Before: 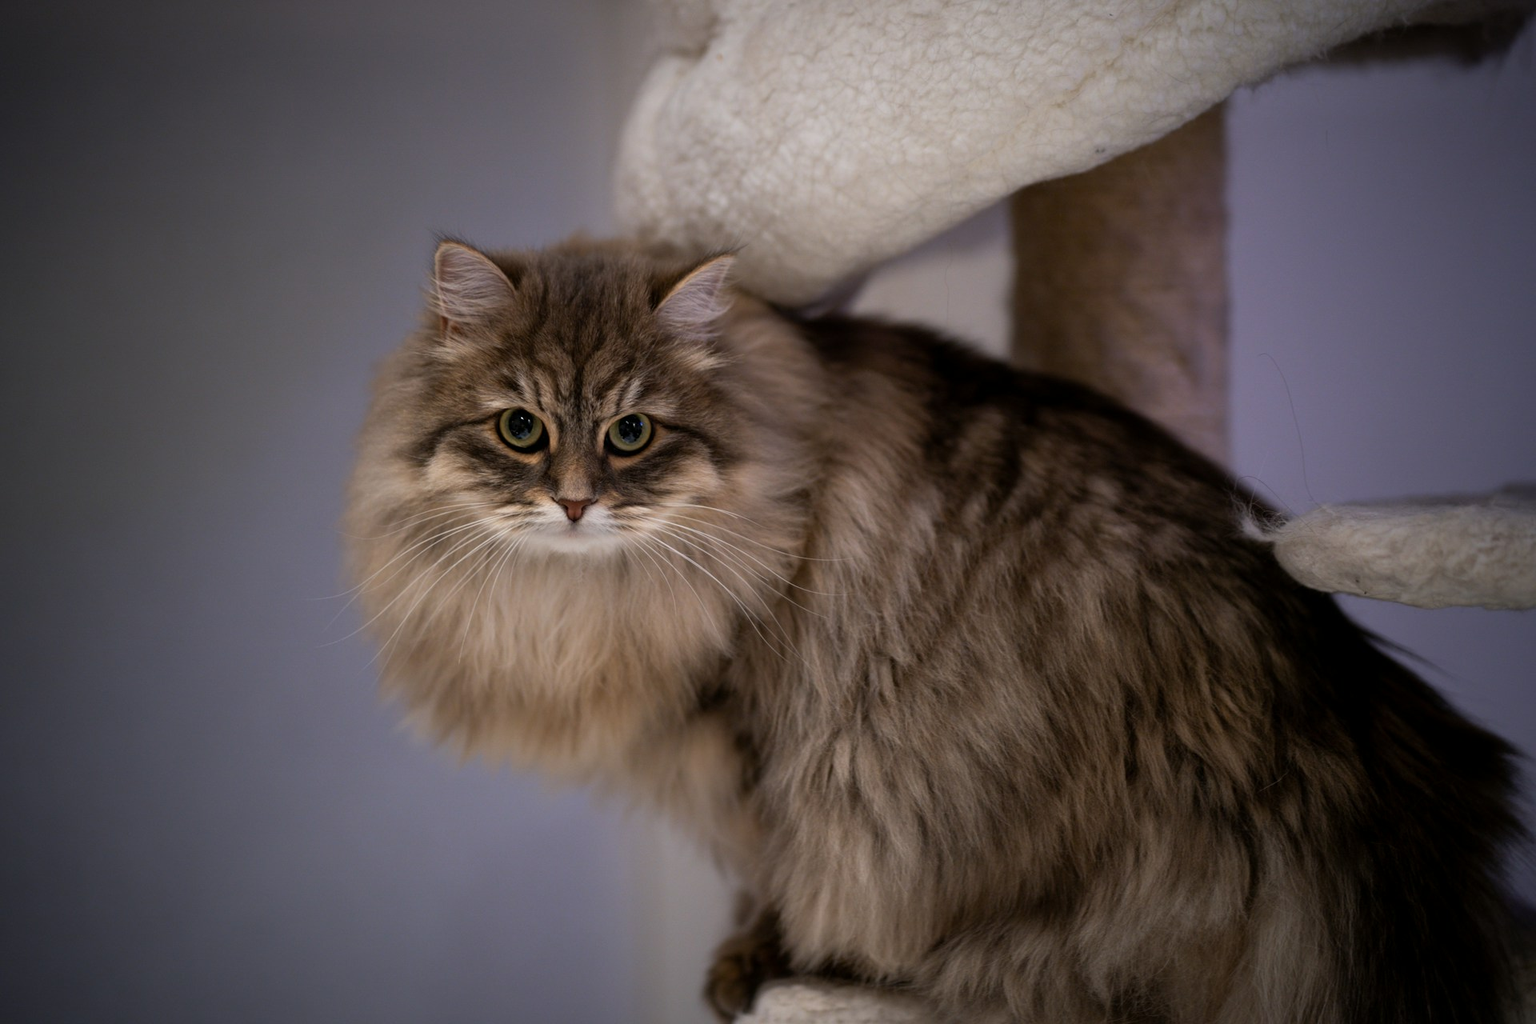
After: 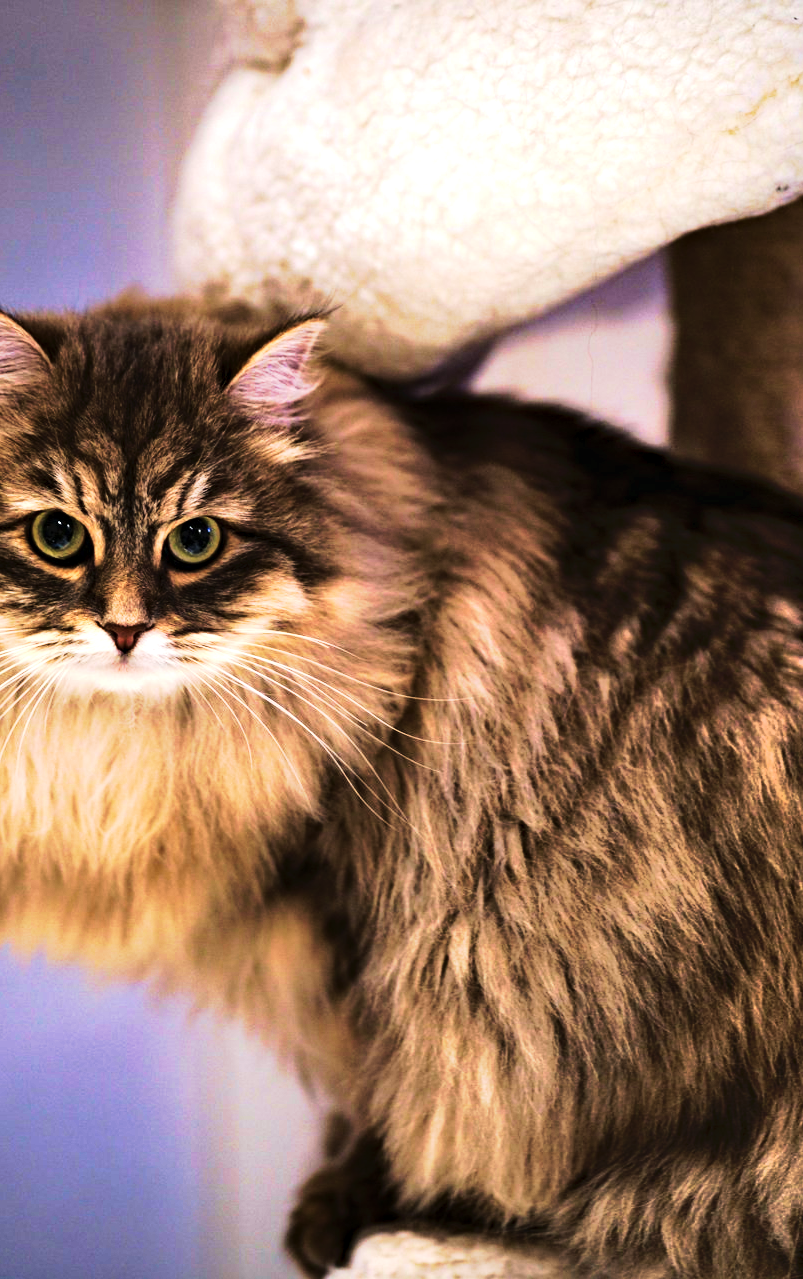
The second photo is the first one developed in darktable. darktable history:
tone curve: curves: ch0 [(0, 0) (0.003, 0.006) (0.011, 0.011) (0.025, 0.02) (0.044, 0.032) (0.069, 0.035) (0.1, 0.046) (0.136, 0.063) (0.177, 0.089) (0.224, 0.12) (0.277, 0.16) (0.335, 0.206) (0.399, 0.268) (0.468, 0.359) (0.543, 0.466) (0.623, 0.582) (0.709, 0.722) (0.801, 0.808) (0.898, 0.886) (1, 1)], preserve colors none
exposure: black level correction 0, exposure 0.395 EV, compensate exposure bias true, compensate highlight preservation false
crop: left 30.886%, right 27.286%
haze removal: strength 0.303, distance 0.256, adaptive false
tone equalizer: edges refinement/feathering 500, mask exposure compensation -1.57 EV, preserve details no
velvia: strength 39.34%
base curve: curves: ch0 [(0, 0) (0.028, 0.03) (0.121, 0.232) (0.46, 0.748) (0.859, 0.968) (1, 1)]
shadows and highlights: radius 110.02, shadows 51.13, white point adjustment 9.11, highlights -4.49, soften with gaussian
